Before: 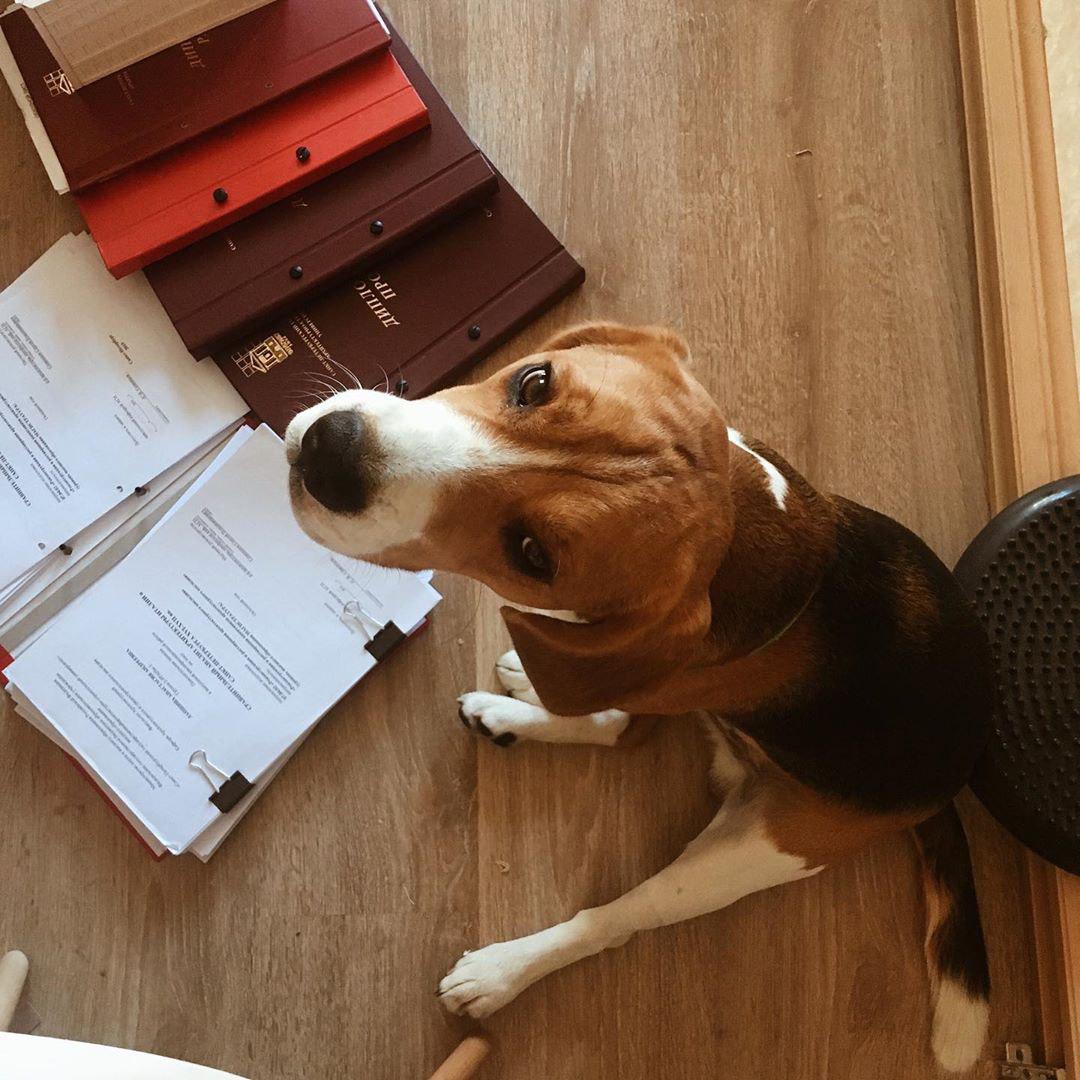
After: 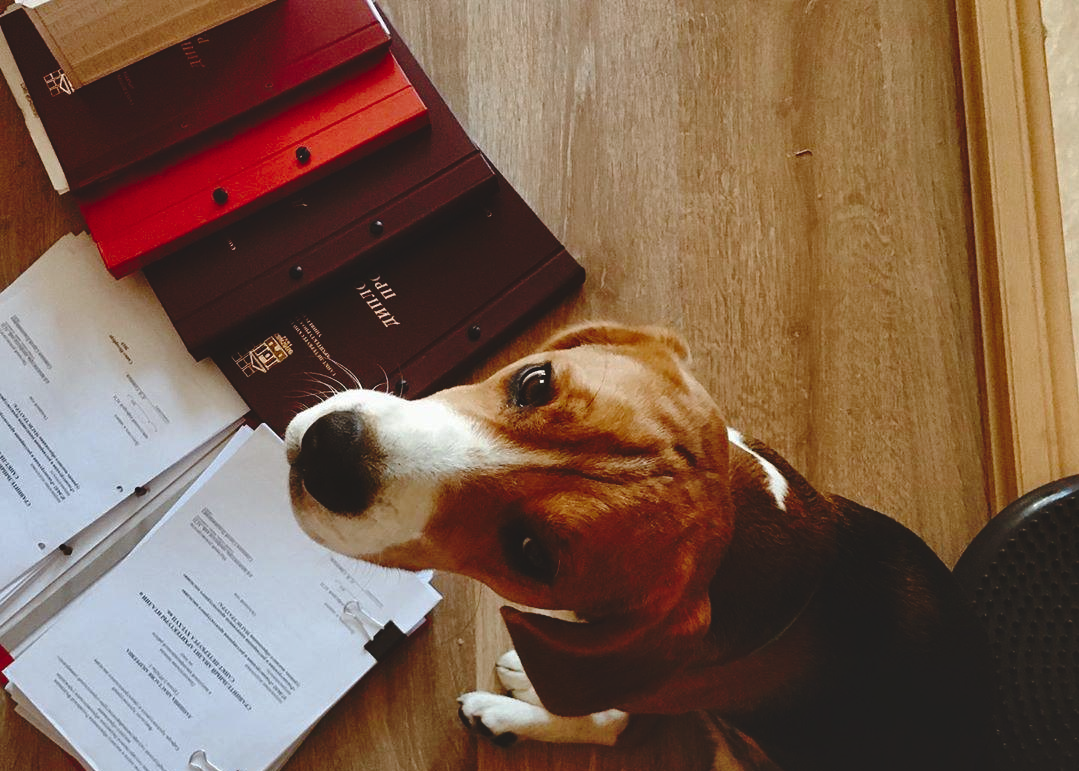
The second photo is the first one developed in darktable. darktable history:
shadows and highlights: shadows 32.83, highlights -47.7, soften with gaussian
base curve: curves: ch0 [(0, 0.024) (0.055, 0.065) (0.121, 0.166) (0.236, 0.319) (0.693, 0.726) (1, 1)], preserve colors none
crop: bottom 28.576%
contrast brightness saturation: brightness -0.2, saturation 0.08
